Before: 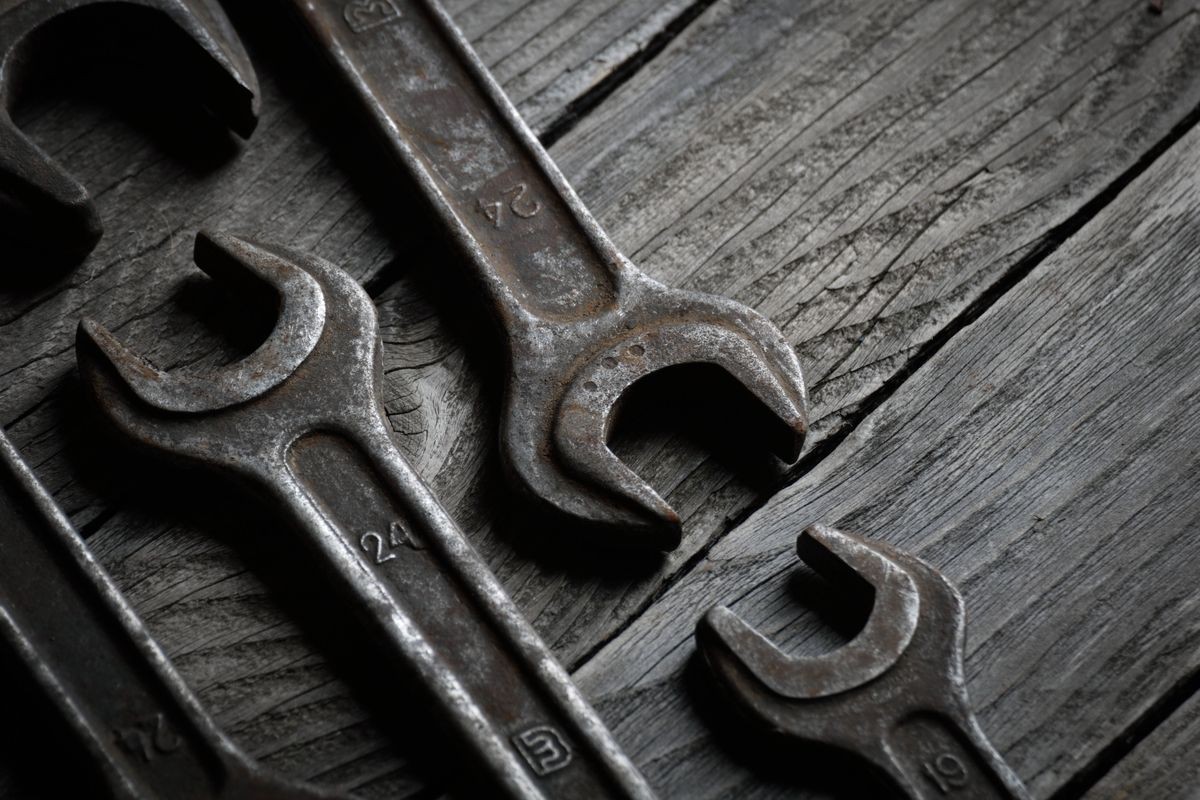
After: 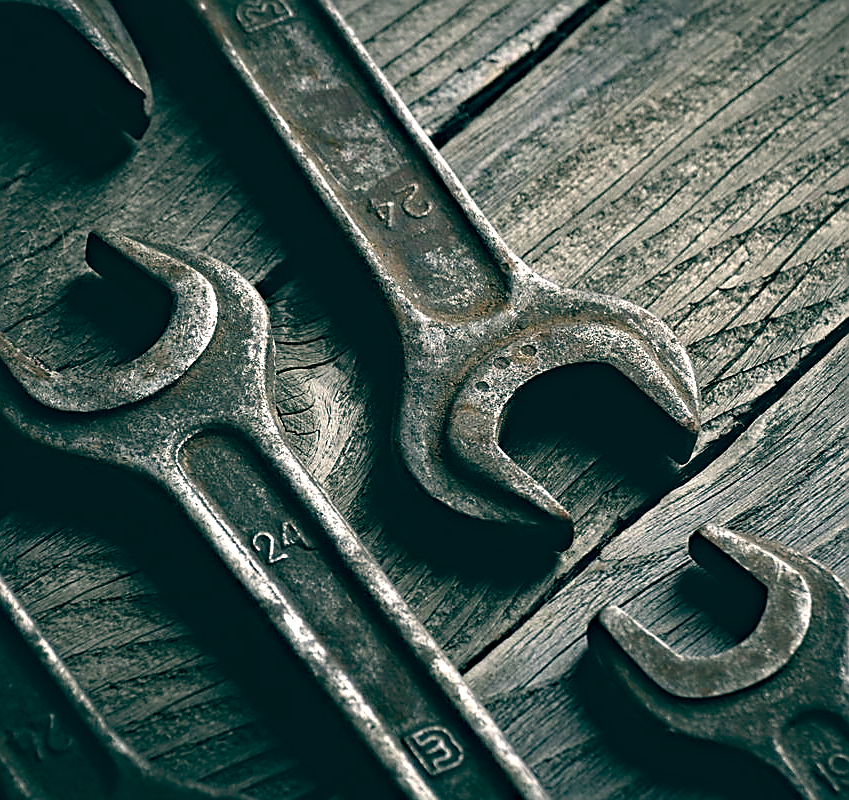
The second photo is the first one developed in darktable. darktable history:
sharpen: radius 1.4, amount 1.25, threshold 0.7
haze removal: strength 0.29, distance 0.25, compatibility mode true, adaptive false
exposure: exposure 0.648 EV, compensate highlight preservation false
crop and rotate: left 9.061%, right 20.142%
color balance: lift [1.005, 0.99, 1.007, 1.01], gamma [1, 0.979, 1.011, 1.021], gain [0.923, 1.098, 1.025, 0.902], input saturation 90.45%, contrast 7.73%, output saturation 105.91%
